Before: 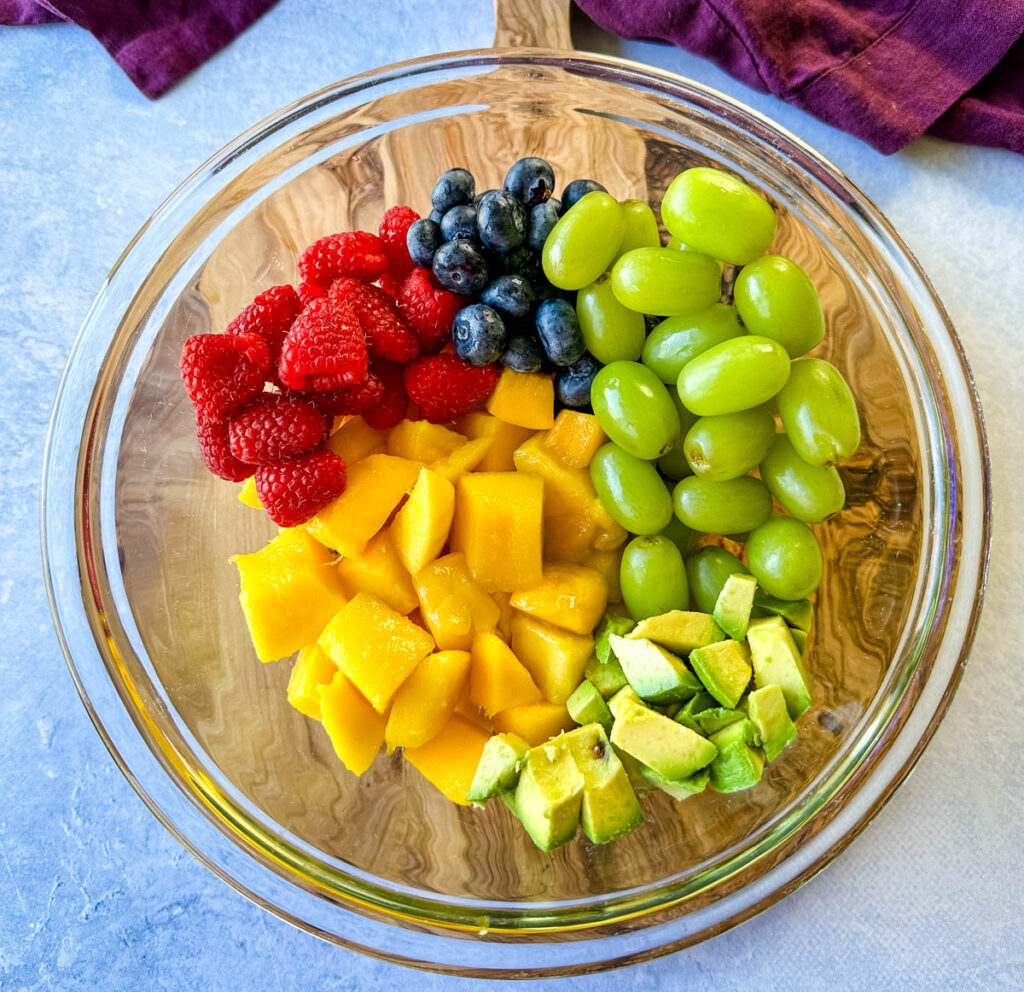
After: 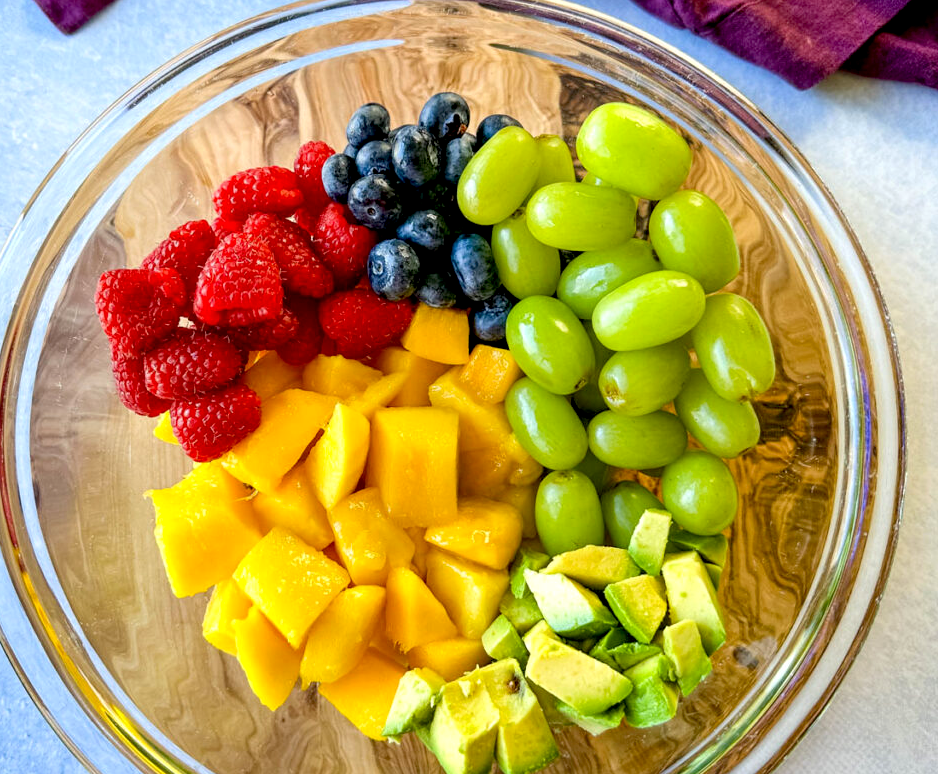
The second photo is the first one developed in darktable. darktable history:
crop: left 8.315%, top 6.605%, bottom 15.277%
exposure: black level correction 0.009, exposure 0.119 EV, compensate exposure bias true, compensate highlight preservation false
